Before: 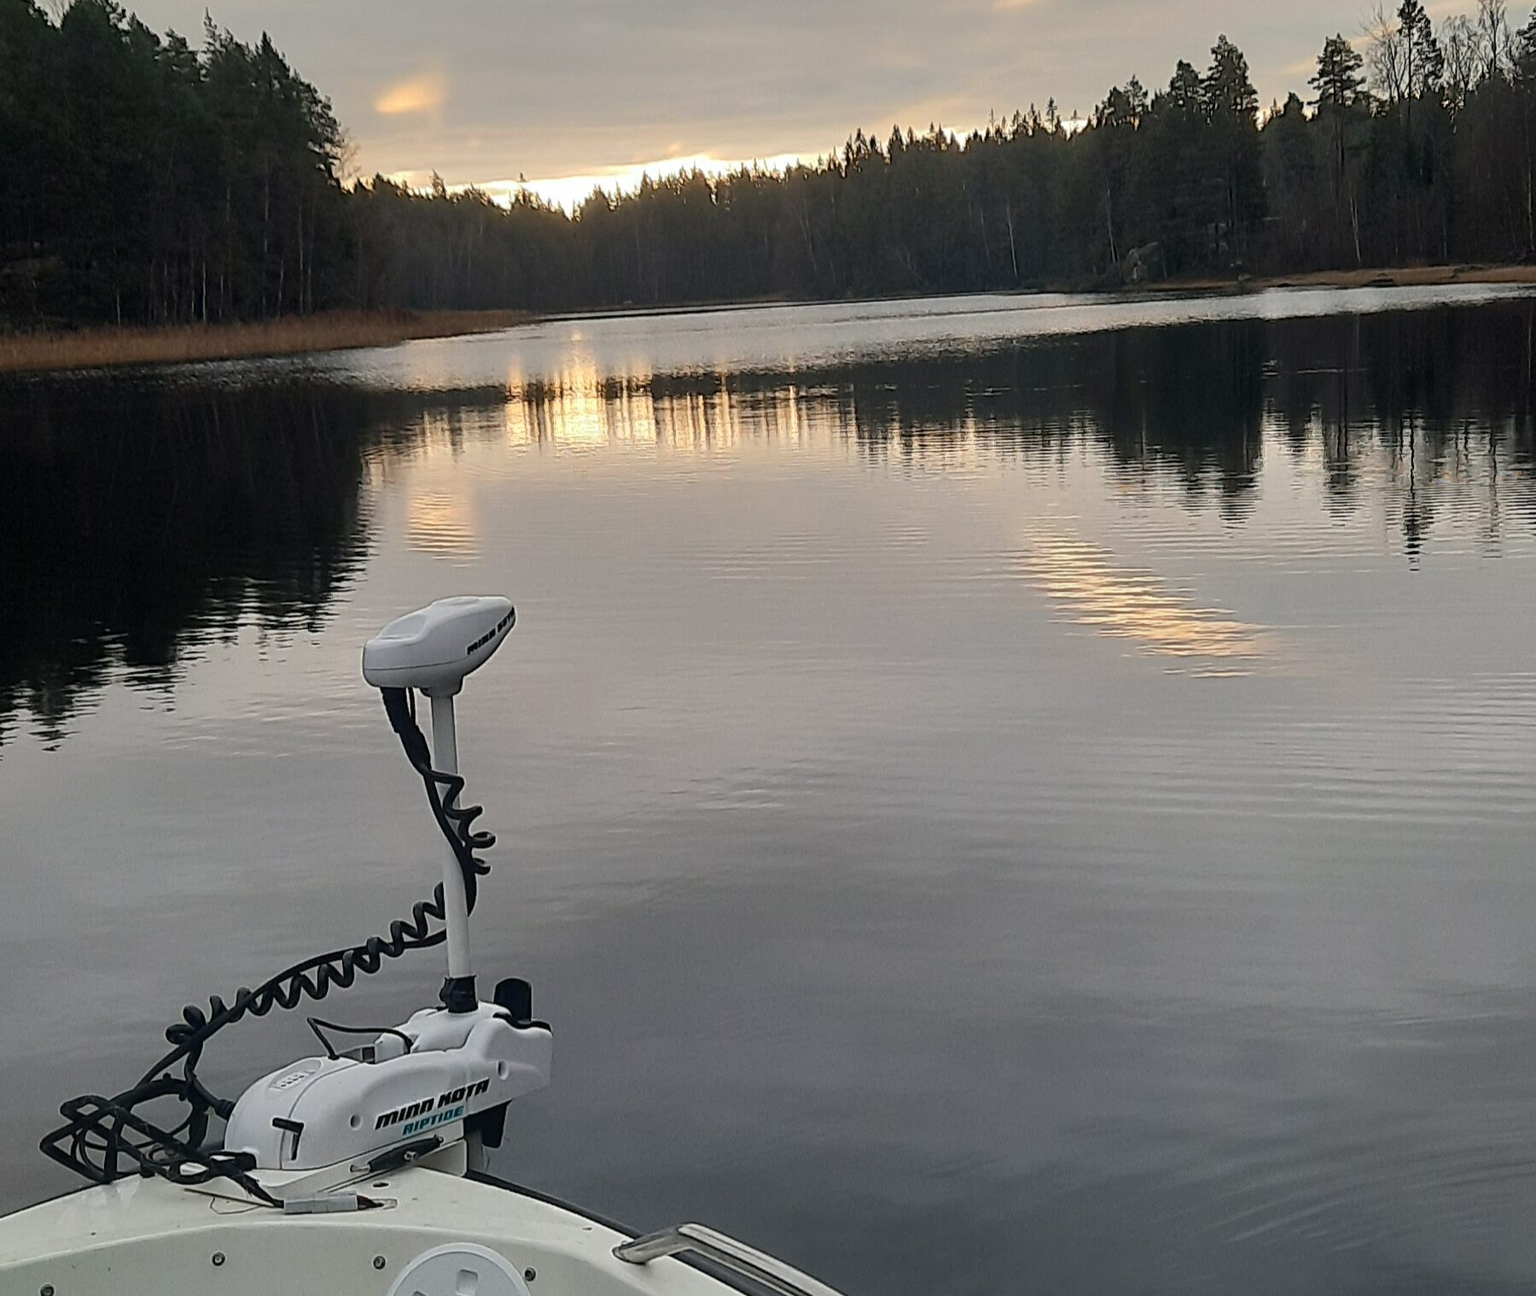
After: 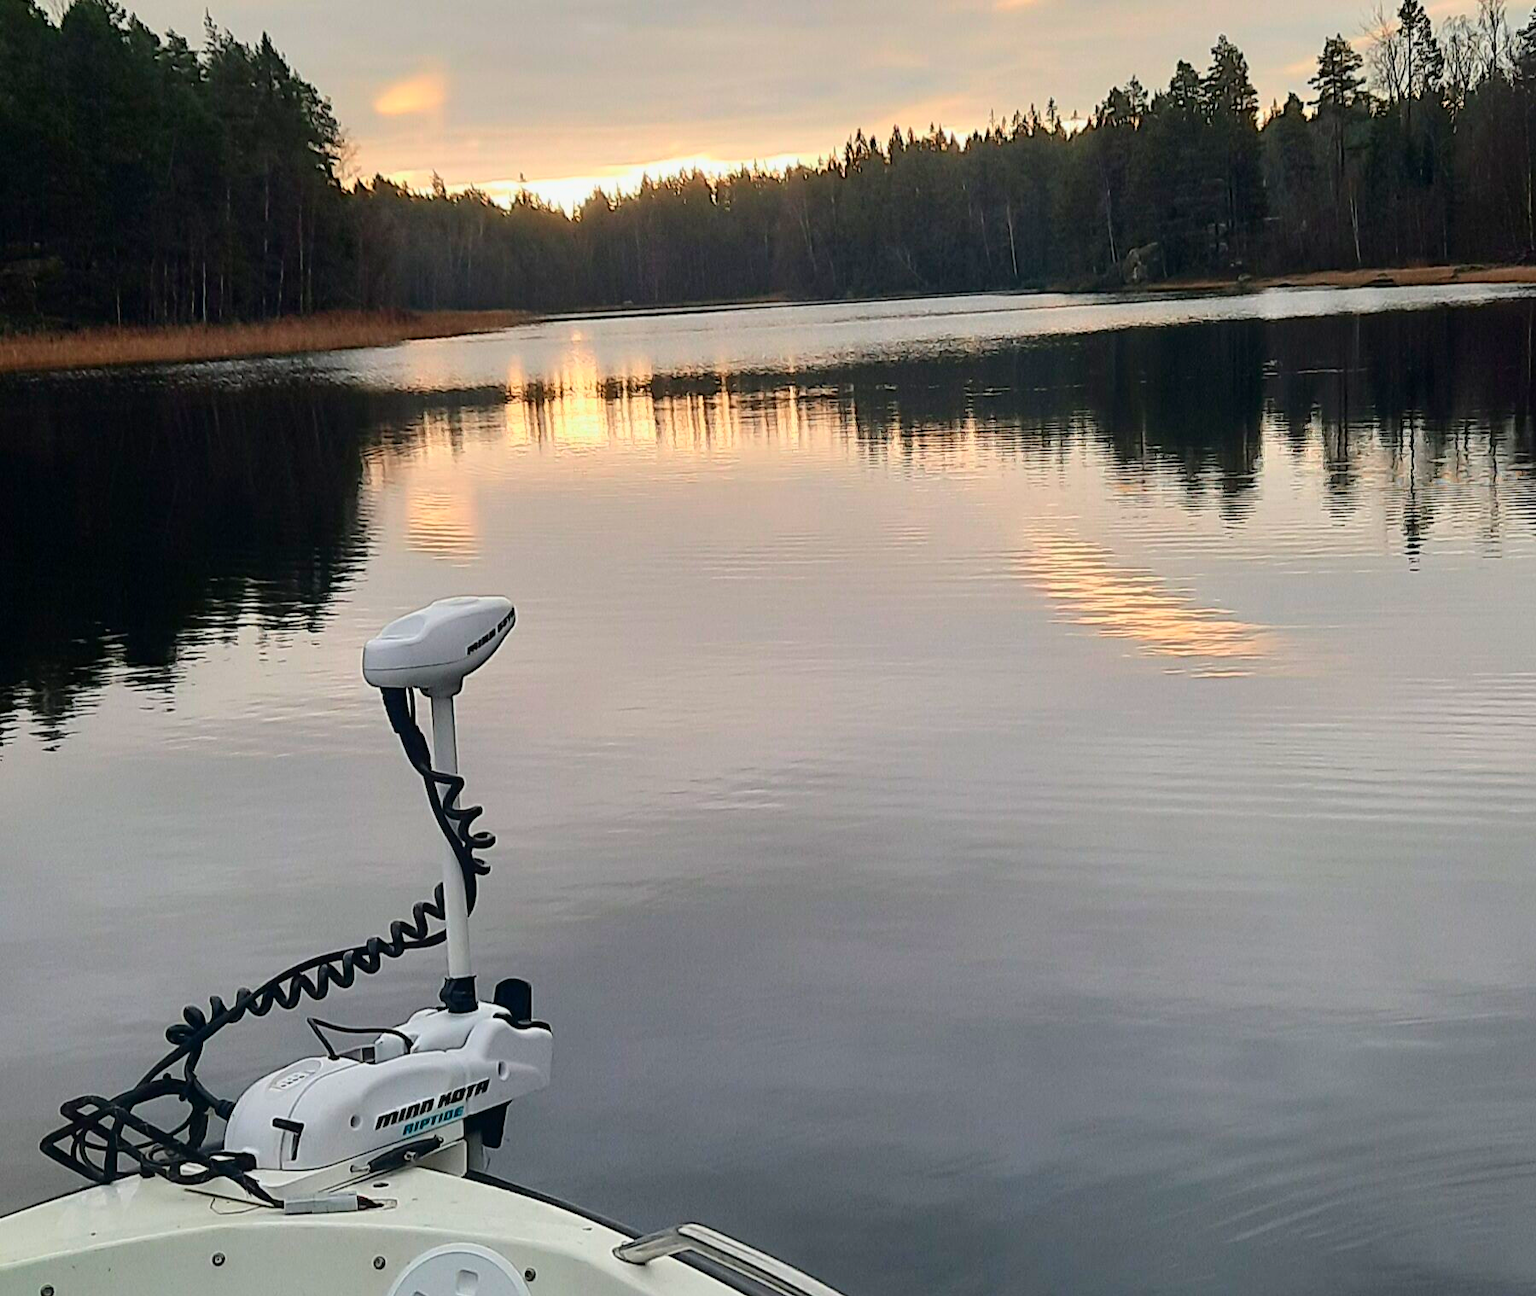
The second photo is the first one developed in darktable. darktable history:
tone curve: curves: ch0 [(0, 0) (0.091, 0.077) (0.389, 0.458) (0.745, 0.82) (0.844, 0.908) (0.909, 0.942) (1, 0.973)]; ch1 [(0, 0) (0.437, 0.404) (0.5, 0.5) (0.529, 0.556) (0.58, 0.603) (0.616, 0.649) (1, 1)]; ch2 [(0, 0) (0.442, 0.415) (0.5, 0.5) (0.535, 0.557) (0.585, 0.62) (1, 1)], color space Lab, independent channels, preserve colors none
